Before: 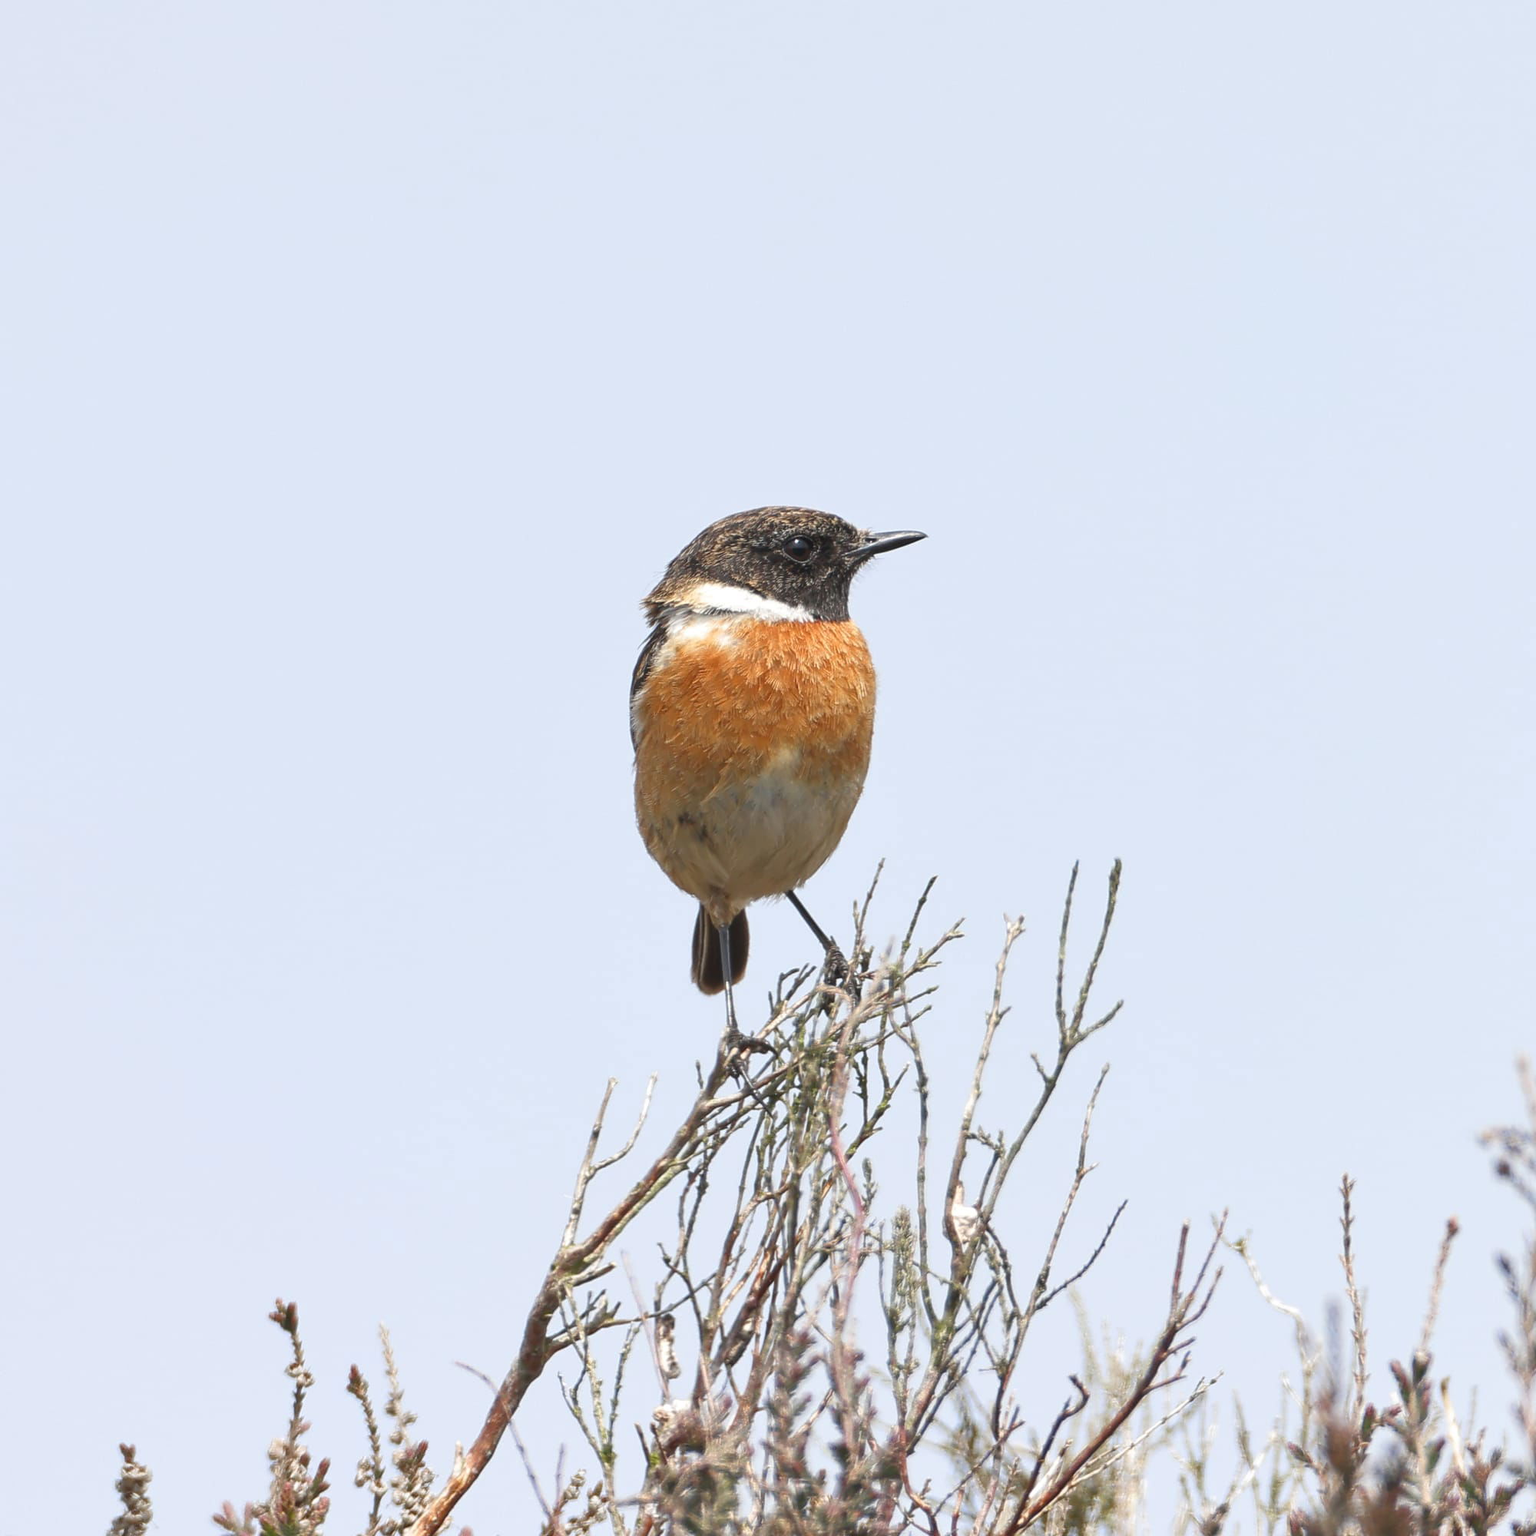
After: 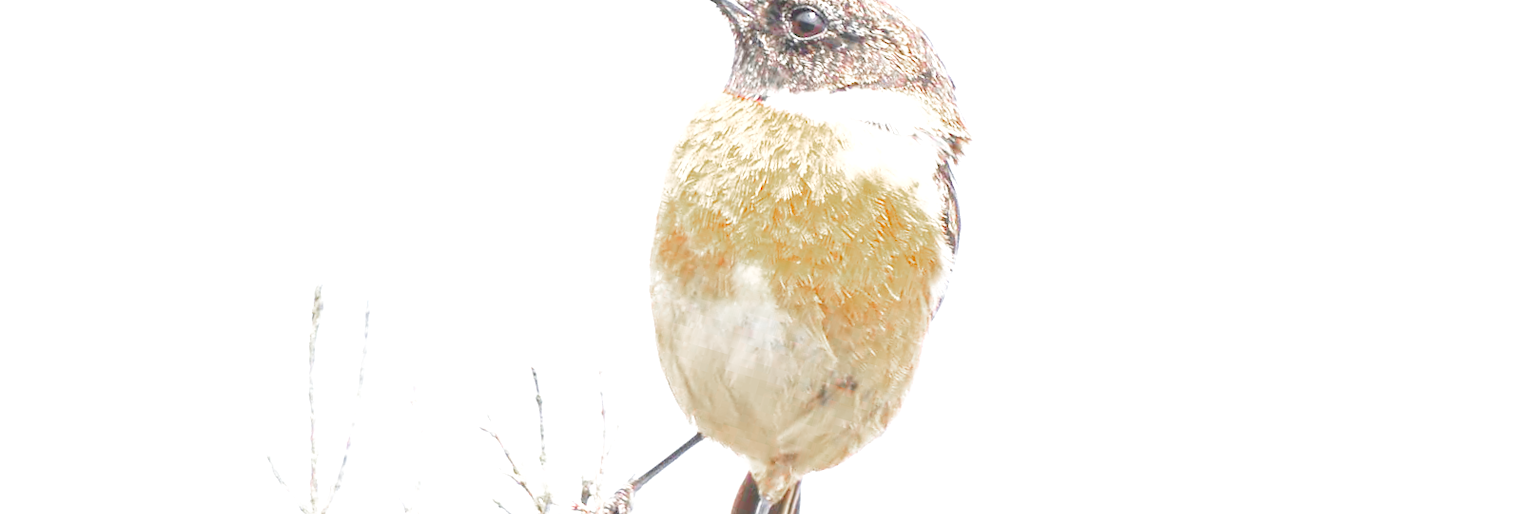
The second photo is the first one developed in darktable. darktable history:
exposure: black level correction 0, exposure 2 EV, compensate highlight preservation false
color zones: curves: ch0 [(0, 0.48) (0.209, 0.398) (0.305, 0.332) (0.429, 0.493) (0.571, 0.5) (0.714, 0.5) (0.857, 0.5) (1, 0.48)]; ch1 [(0, 0.736) (0.143, 0.625) (0.225, 0.371) (0.429, 0.256) (0.571, 0.241) (0.714, 0.213) (0.857, 0.48) (1, 0.736)]; ch2 [(0, 0.448) (0.143, 0.498) (0.286, 0.5) (0.429, 0.5) (0.571, 0.5) (0.714, 0.5) (0.857, 0.5) (1, 0.448)]
base curve: curves: ch0 [(0, 0) (0.005, 0.002) (0.15, 0.3) (0.4, 0.7) (0.75, 0.95) (1, 1)], preserve colors none
crop and rotate: angle 16.12°, top 30.835%, bottom 35.653%
